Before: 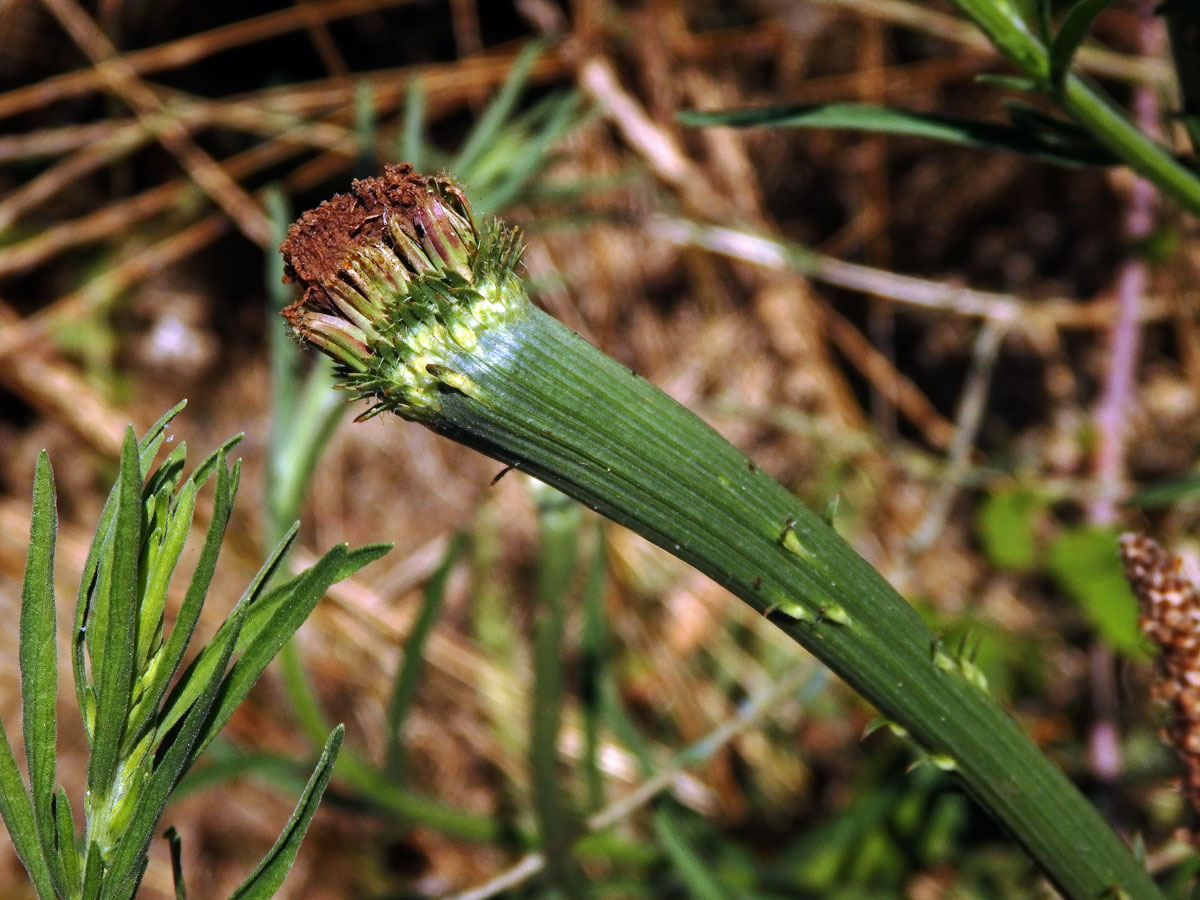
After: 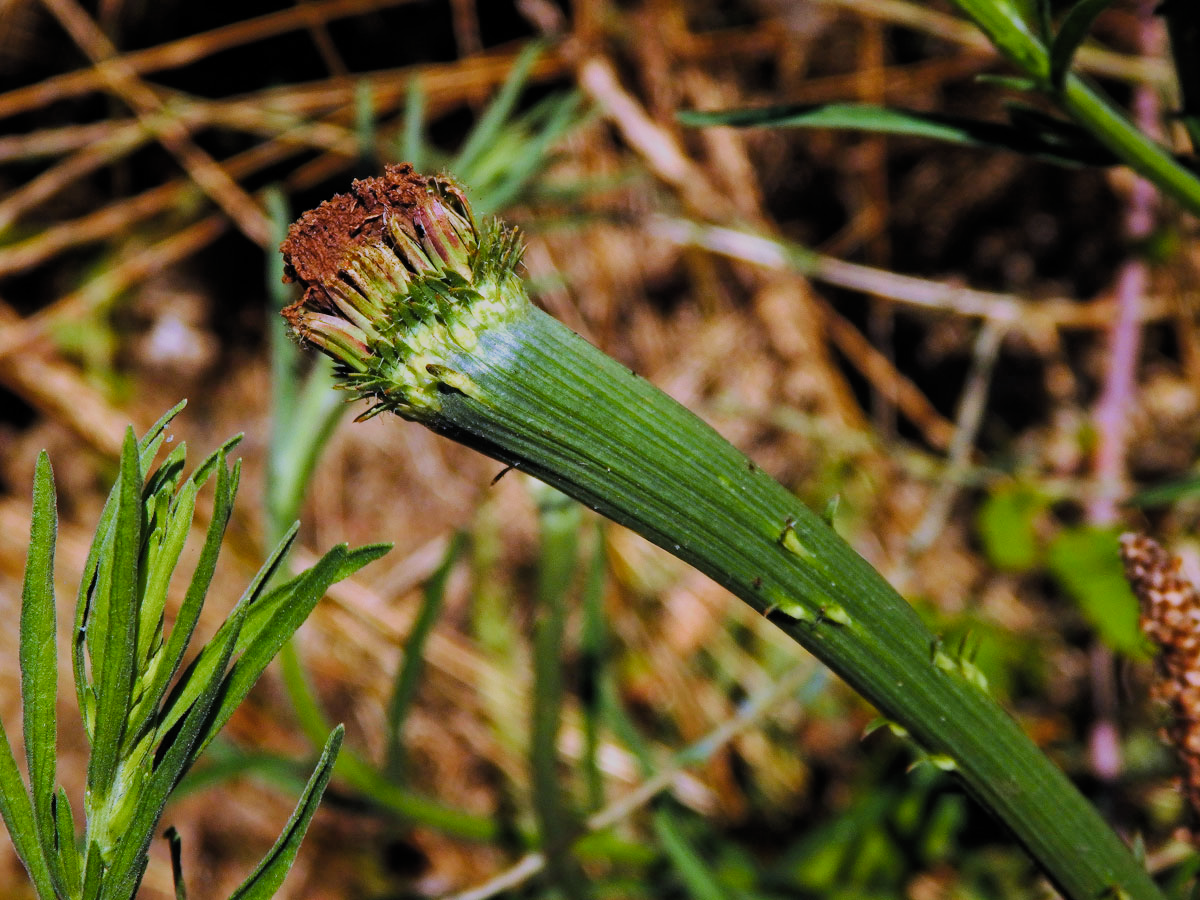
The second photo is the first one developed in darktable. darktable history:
filmic rgb: black relative exposure -7.65 EV, white relative exposure 4.56 EV, hardness 3.61, color science v5 (2021), iterations of high-quality reconstruction 0, contrast in shadows safe, contrast in highlights safe
color balance rgb: power › hue 62.92°, linear chroma grading › shadows 9.537%, linear chroma grading › highlights 9.371%, linear chroma grading › global chroma 15.026%, linear chroma grading › mid-tones 14.797%, perceptual saturation grading › global saturation 0.06%
shadows and highlights: radius 332, shadows 55.21, highlights -99.67, compress 94.54%, highlights color adjustment 39.91%, soften with gaussian
